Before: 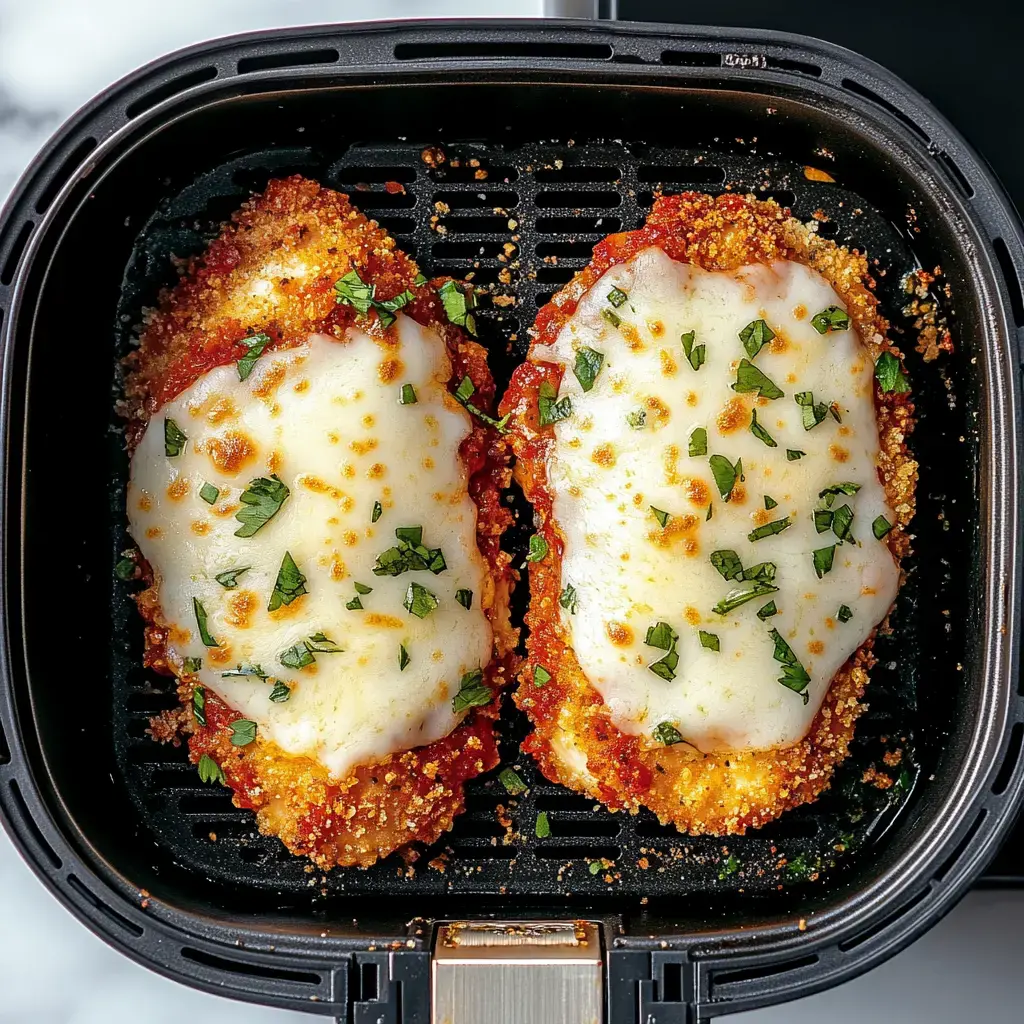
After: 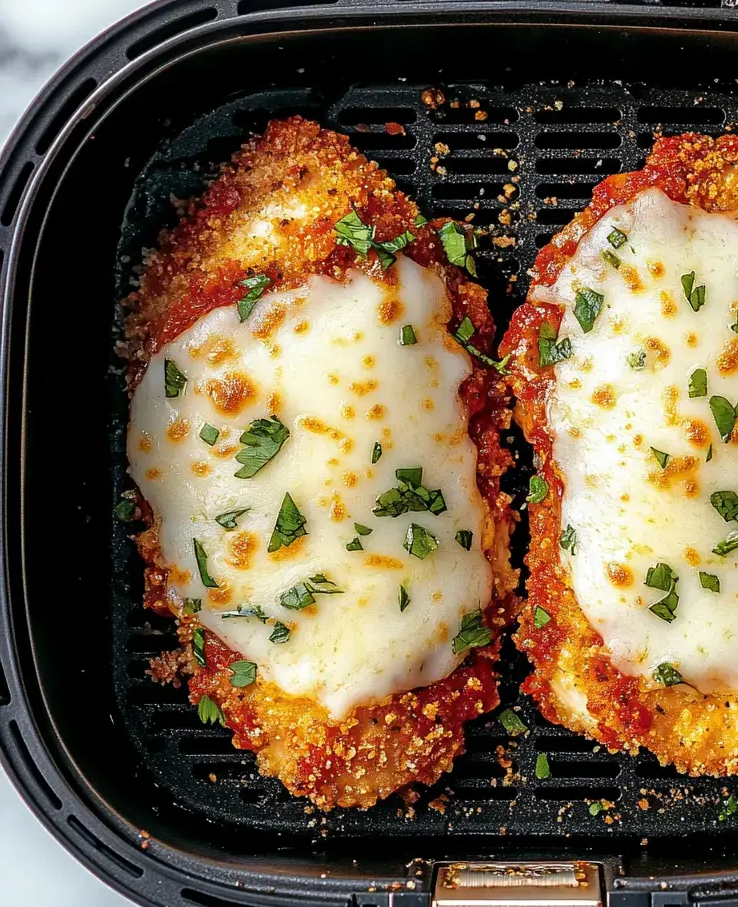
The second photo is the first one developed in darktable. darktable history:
crop: top 5.765%, right 27.896%, bottom 5.657%
